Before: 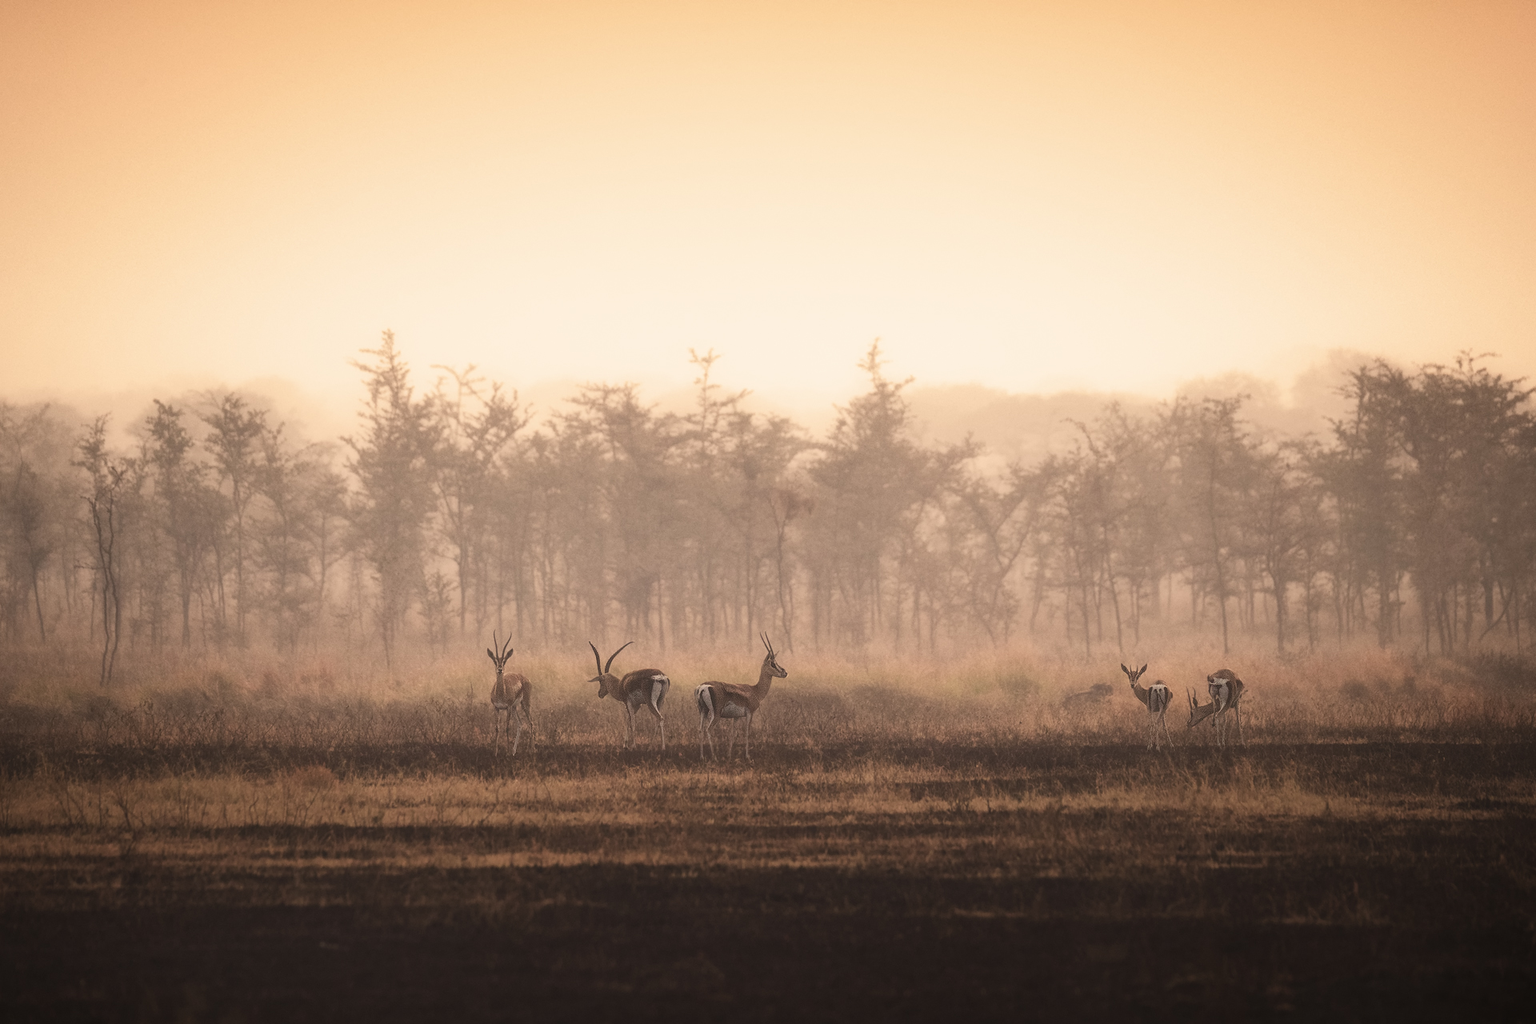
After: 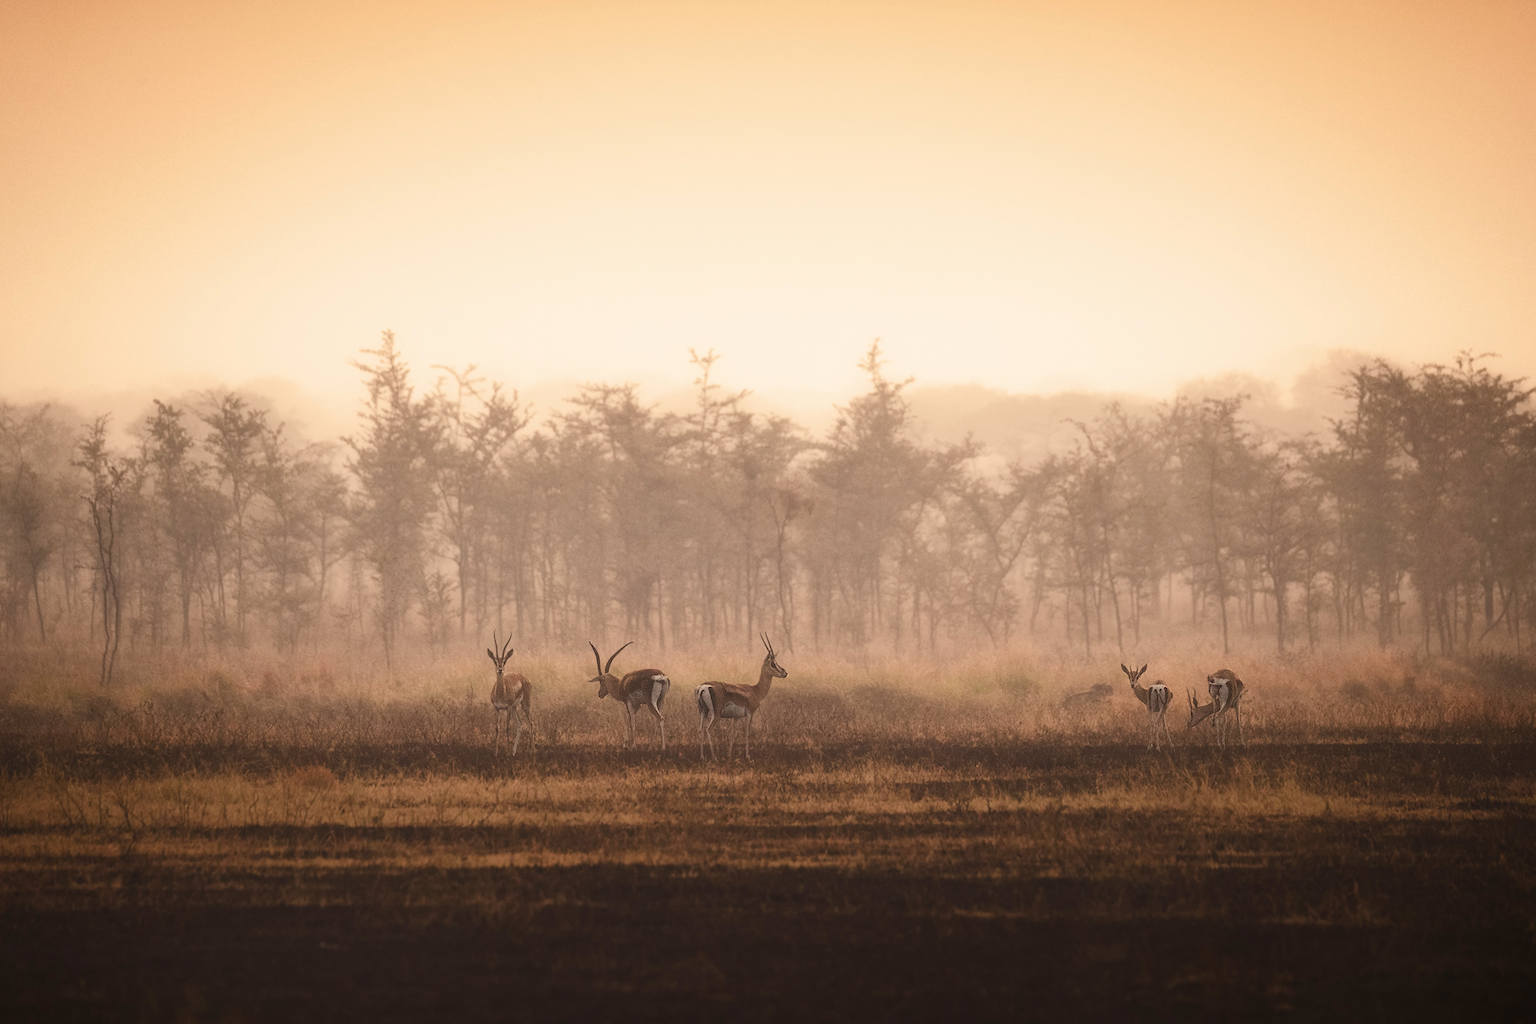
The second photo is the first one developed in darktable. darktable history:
color balance rgb: perceptual saturation grading › global saturation 20%, perceptual saturation grading › highlights -25.155%, perceptual saturation grading › shadows 23.948%, global vibrance 15.088%
